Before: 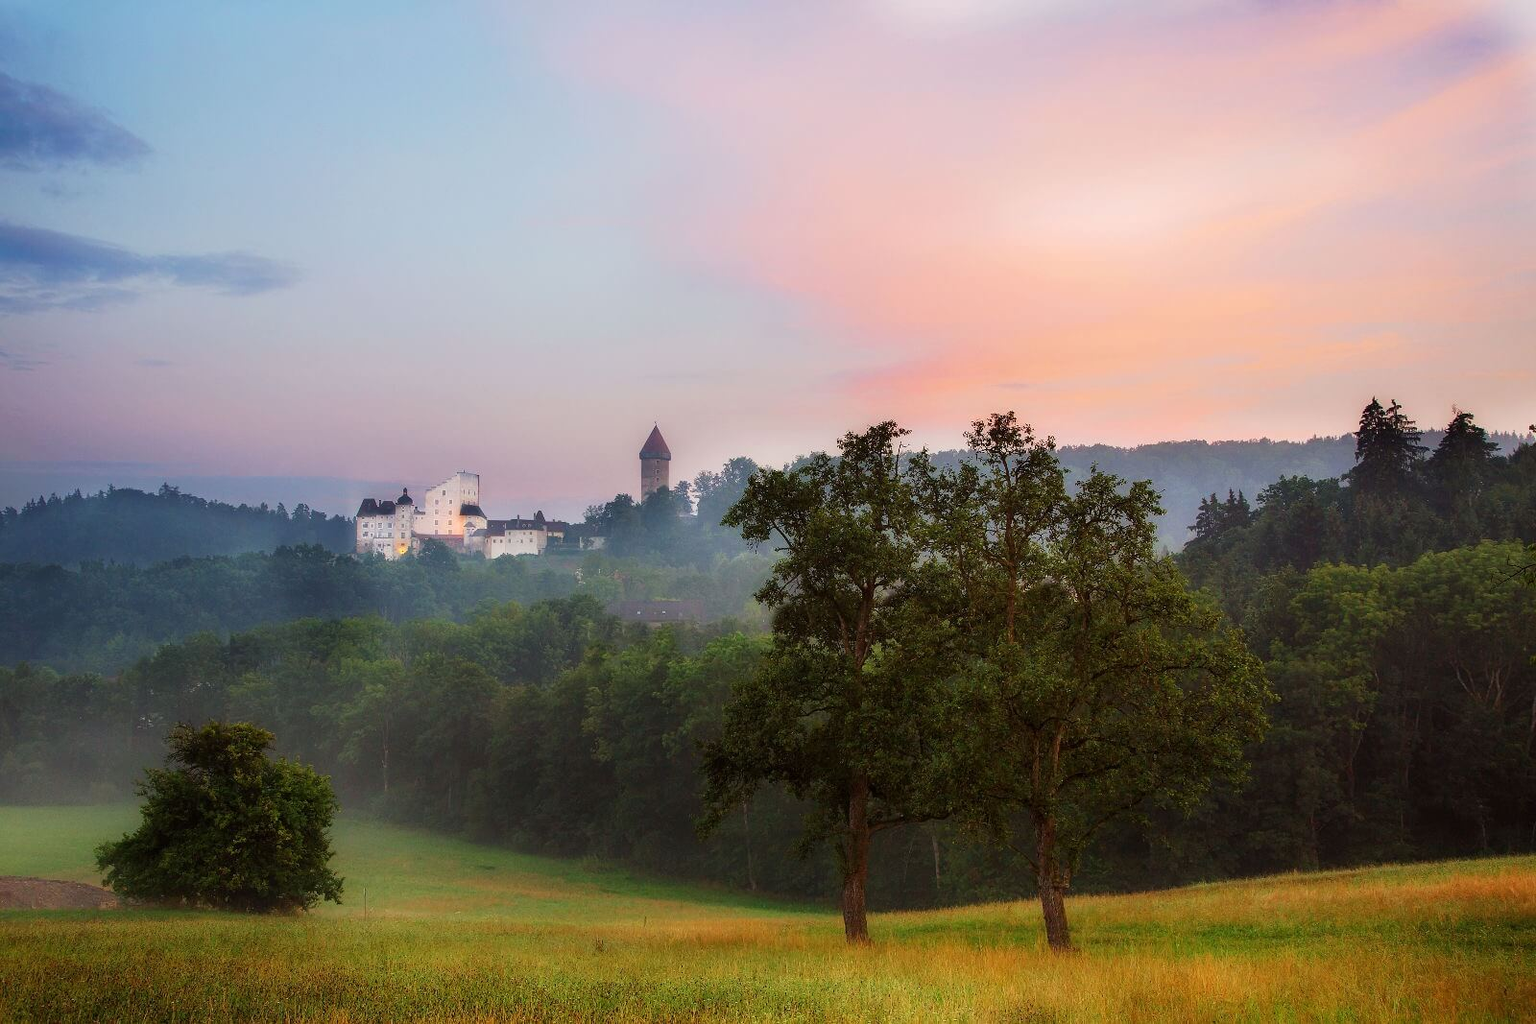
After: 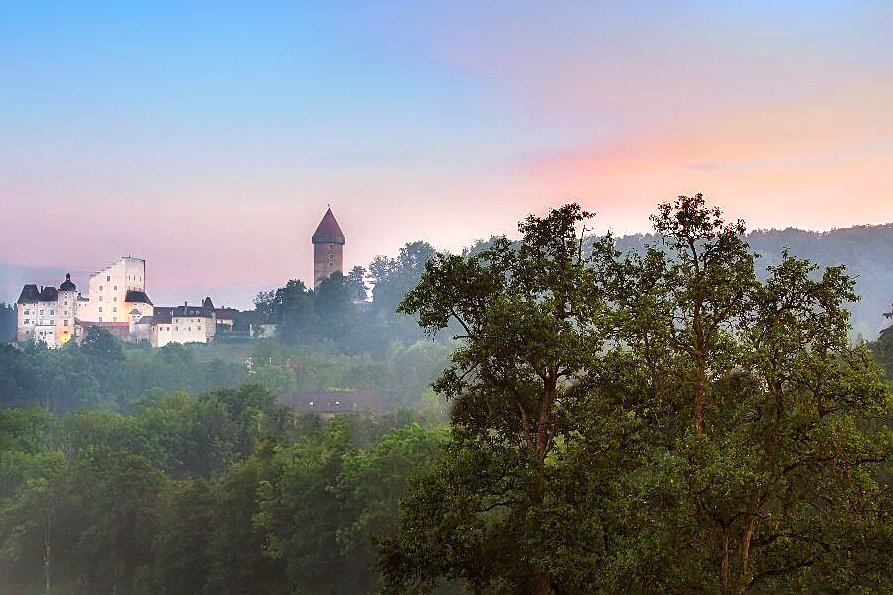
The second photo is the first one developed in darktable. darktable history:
crop and rotate: left 22.13%, top 22.054%, right 22.026%, bottom 22.102%
sharpen: on, module defaults
exposure: black level correction 0, exposure 0.5 EV, compensate exposure bias true, compensate highlight preservation false
graduated density: density 2.02 EV, hardness 44%, rotation 0.374°, offset 8.21, hue 208.8°, saturation 97%
